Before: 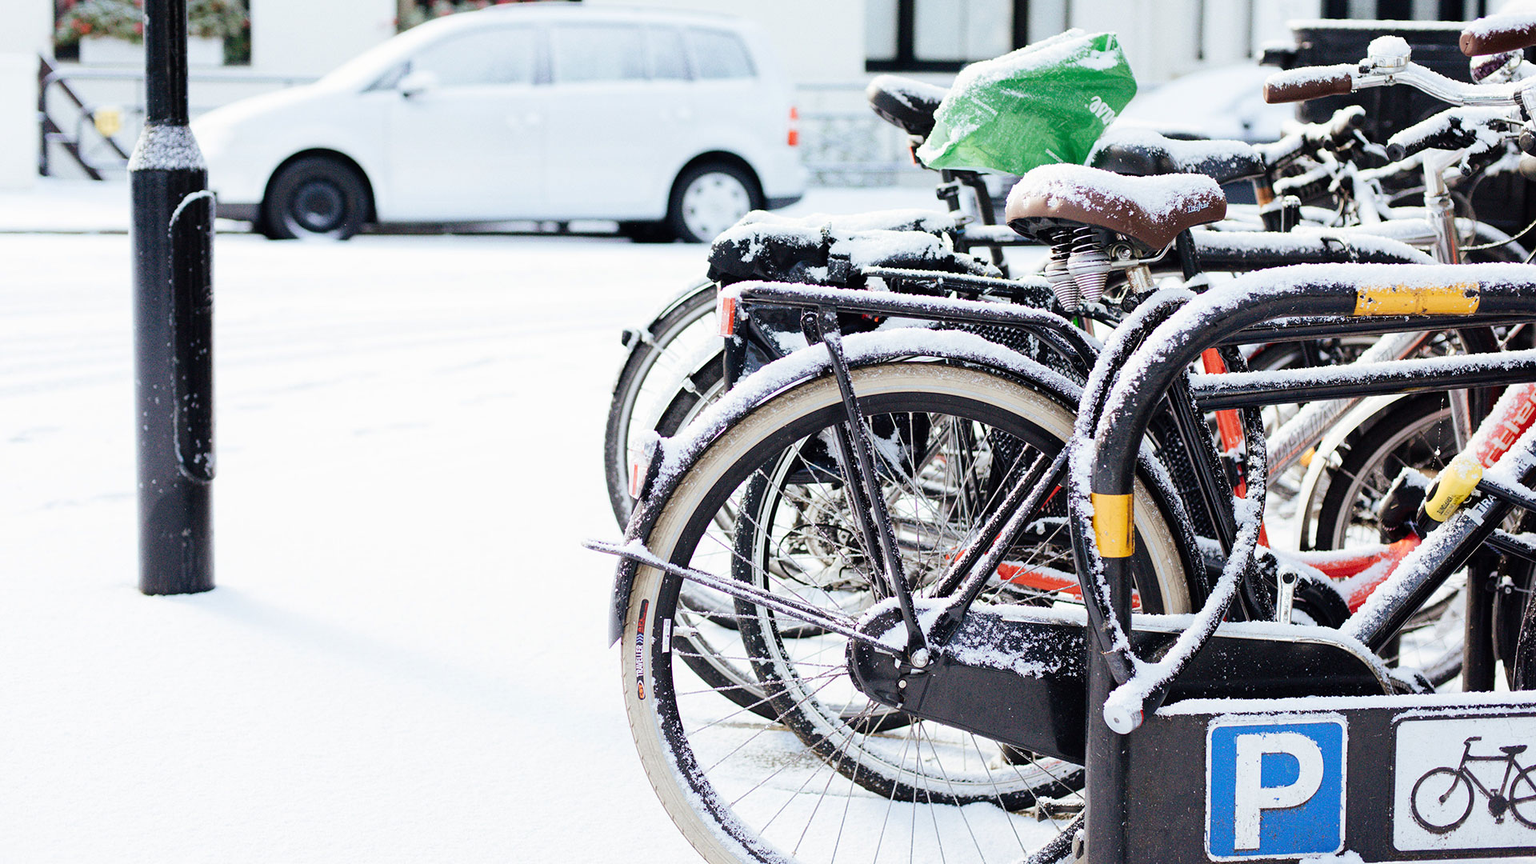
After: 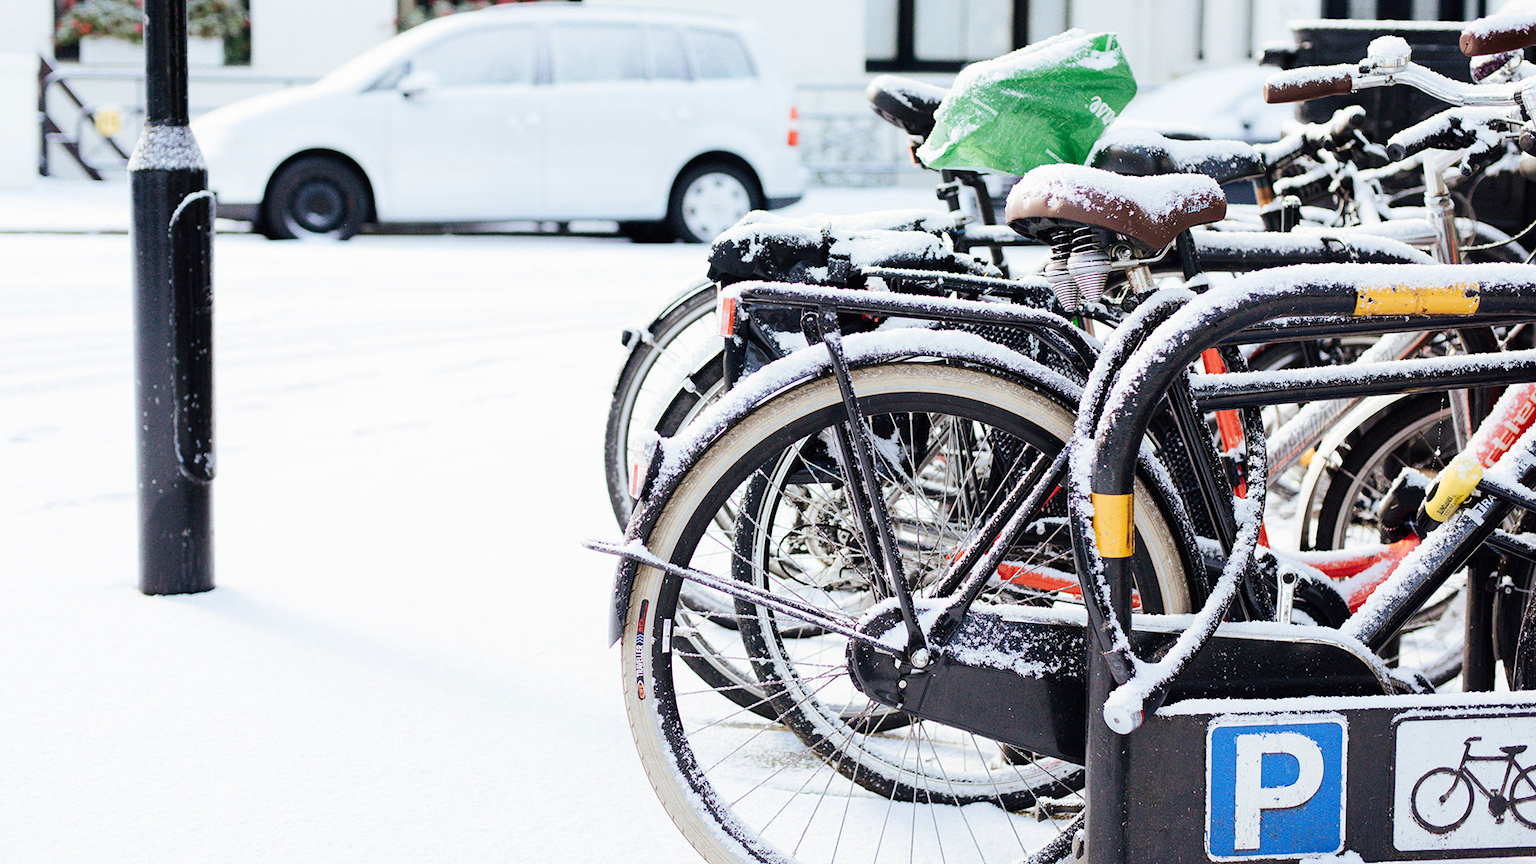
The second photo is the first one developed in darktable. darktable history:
tone curve: curves: ch0 [(0, 0) (0.003, 0.003) (0.011, 0.011) (0.025, 0.024) (0.044, 0.043) (0.069, 0.068) (0.1, 0.098) (0.136, 0.133) (0.177, 0.173) (0.224, 0.22) (0.277, 0.271) (0.335, 0.328) (0.399, 0.39) (0.468, 0.458) (0.543, 0.563) (0.623, 0.64) (0.709, 0.722) (0.801, 0.809) (0.898, 0.902) (1, 1)], color space Lab, independent channels, preserve colors none
